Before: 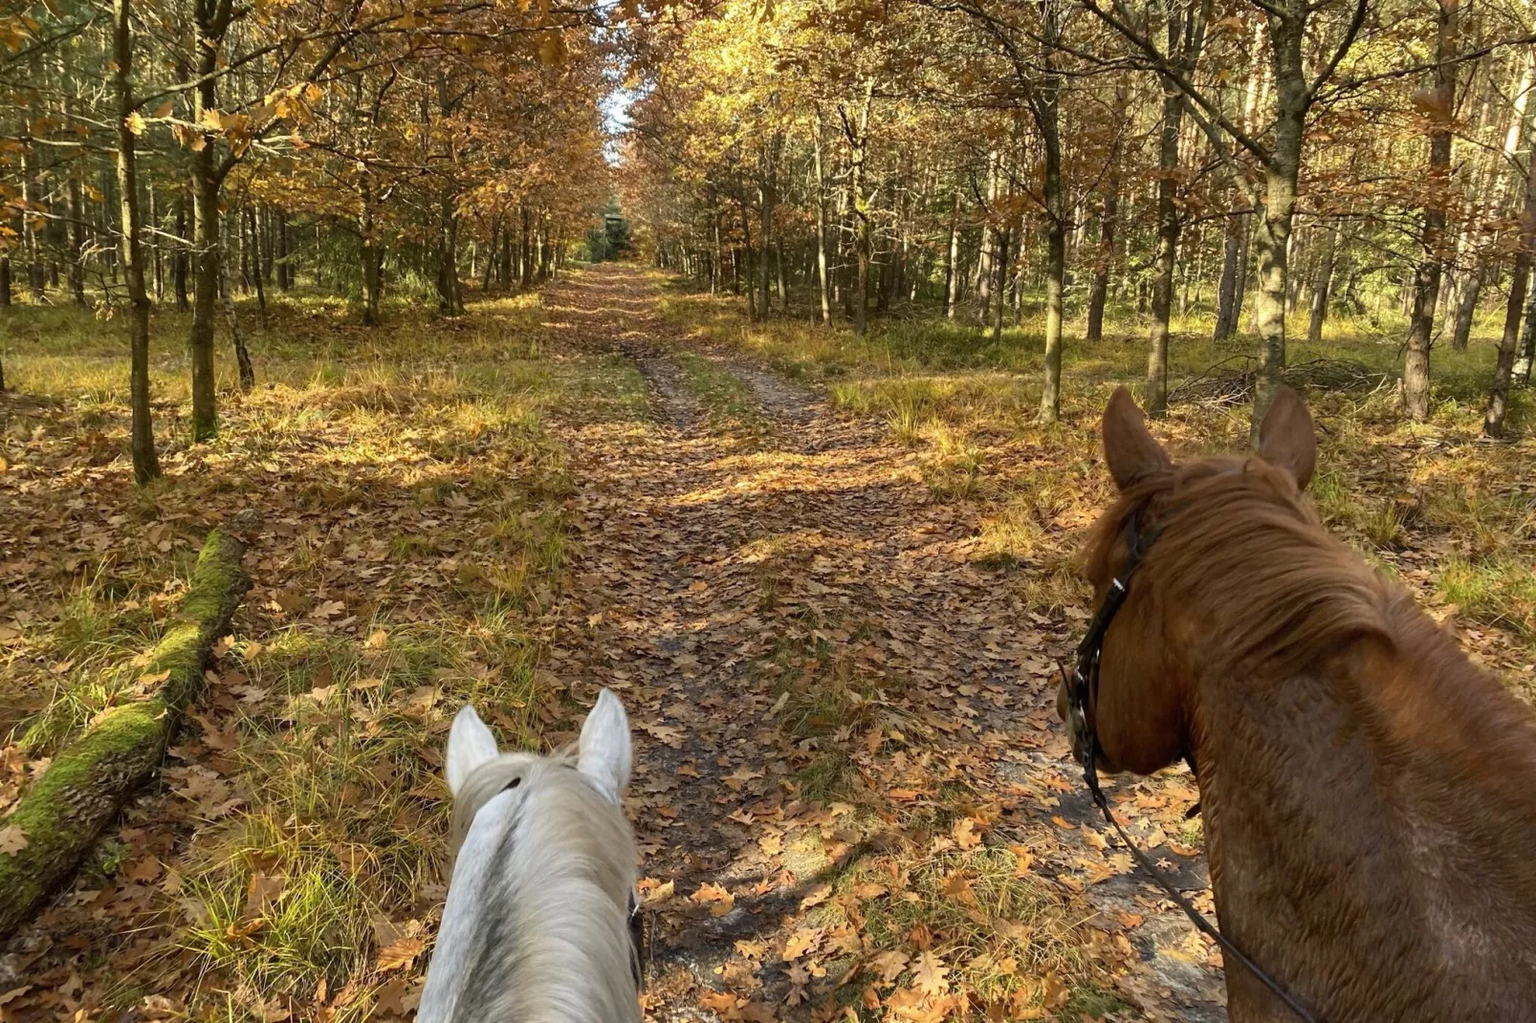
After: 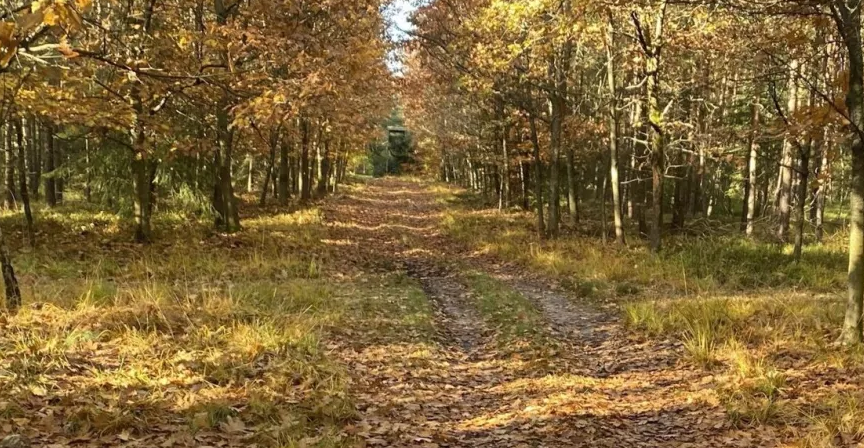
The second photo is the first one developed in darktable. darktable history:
crop: left 15.261%, top 9.185%, right 30.929%, bottom 48.92%
shadows and highlights: shadows 39.61, highlights -55.01, low approximation 0.01, soften with gaussian
